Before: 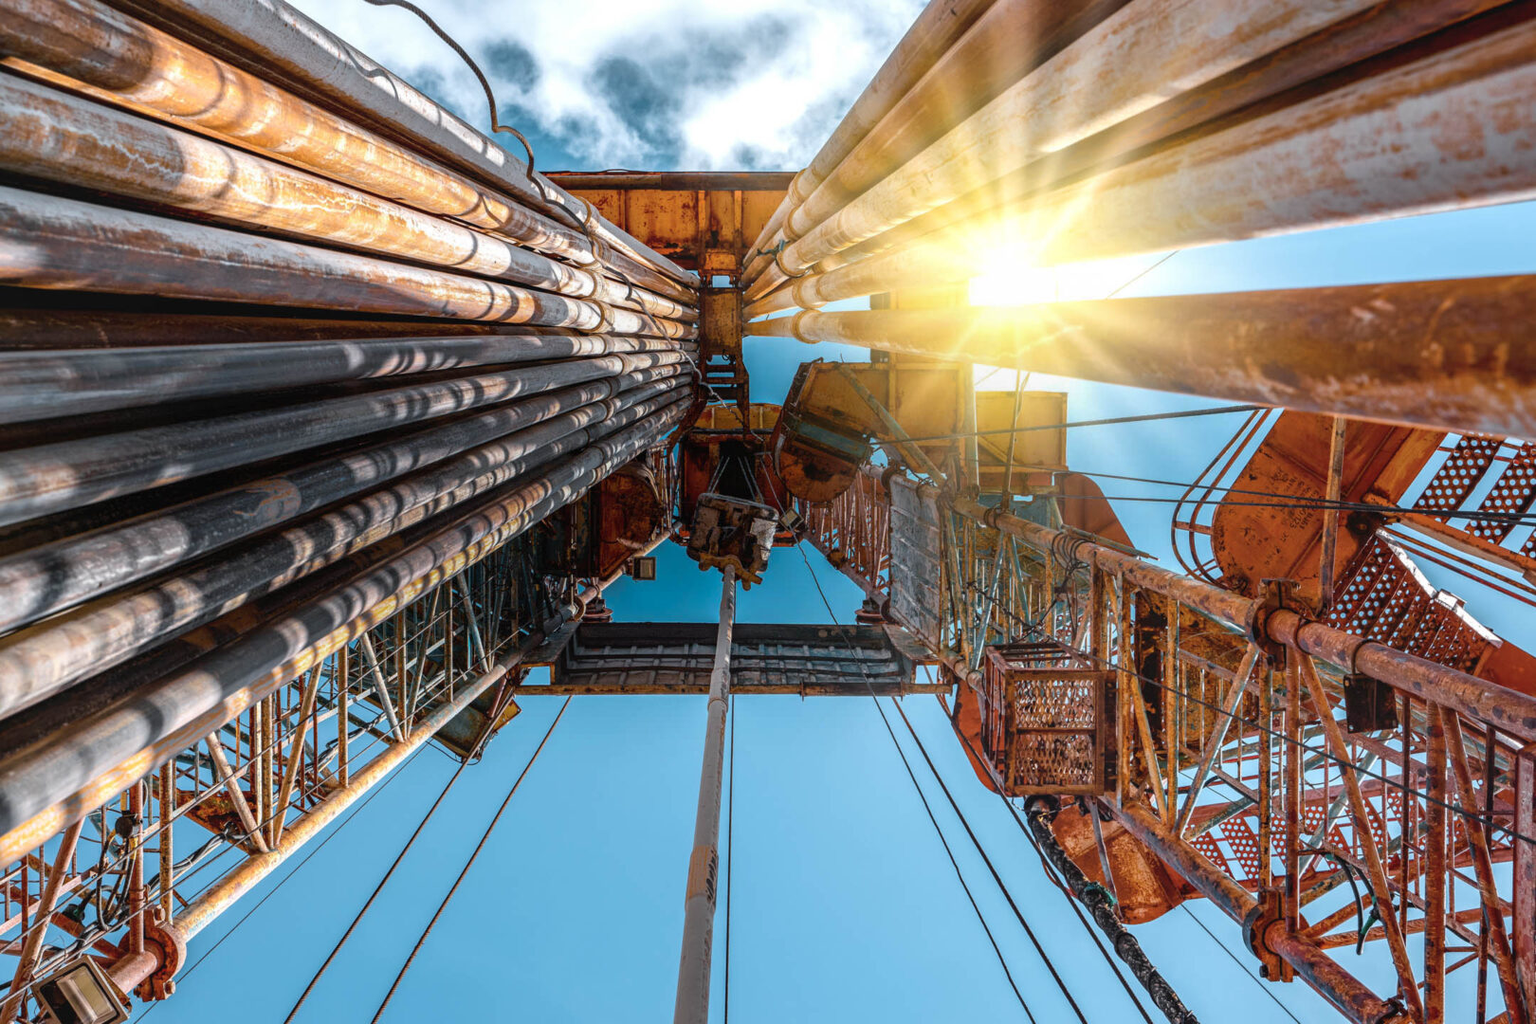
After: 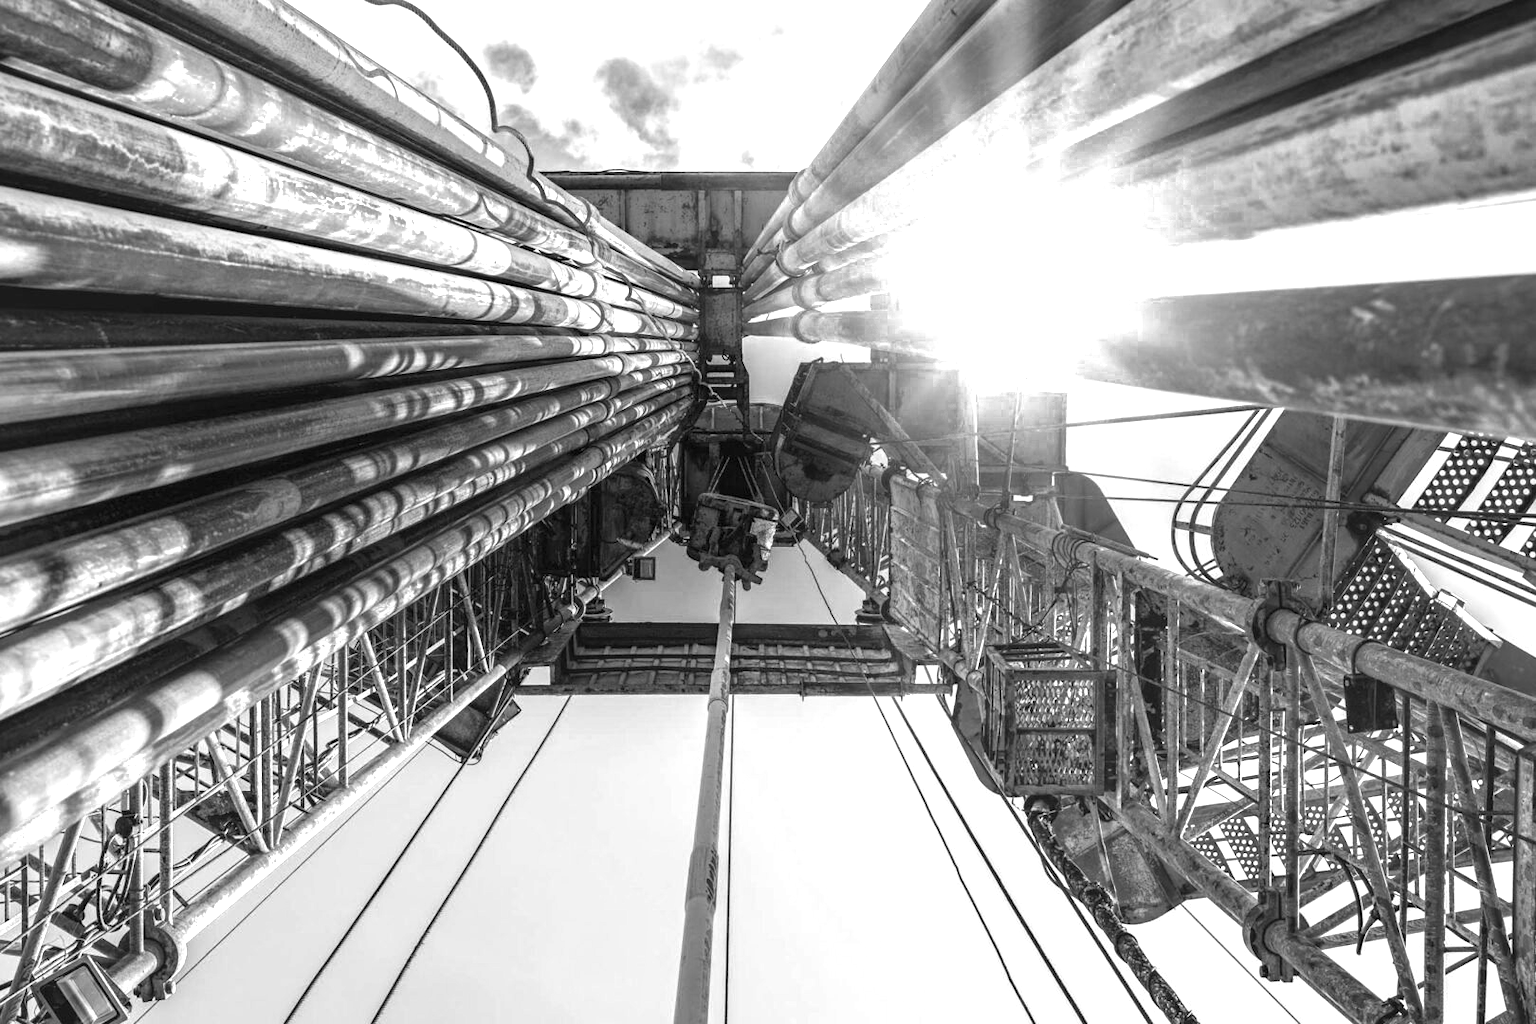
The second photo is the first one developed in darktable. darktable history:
color zones: curves: ch0 [(0.11, 0.396) (0.195, 0.36) (0.25, 0.5) (0.303, 0.412) (0.357, 0.544) (0.75, 0.5) (0.967, 0.328)]; ch1 [(0, 0.468) (0.112, 0.512) (0.202, 0.6) (0.25, 0.5) (0.307, 0.352) (0.357, 0.544) (0.75, 0.5) (0.963, 0.524)]
exposure: exposure 1 EV, compensate highlight preservation false
monochrome: on, module defaults
